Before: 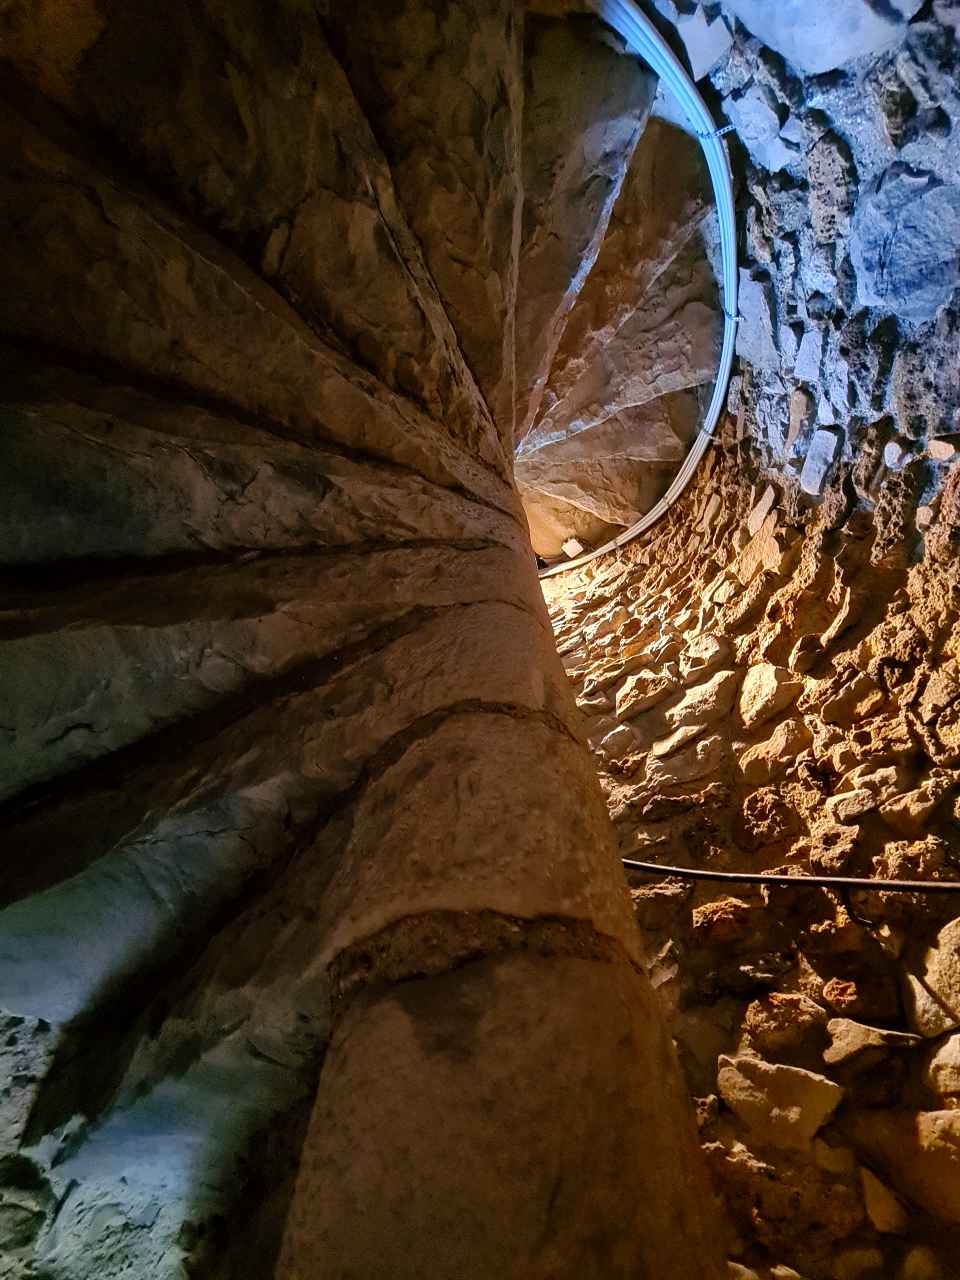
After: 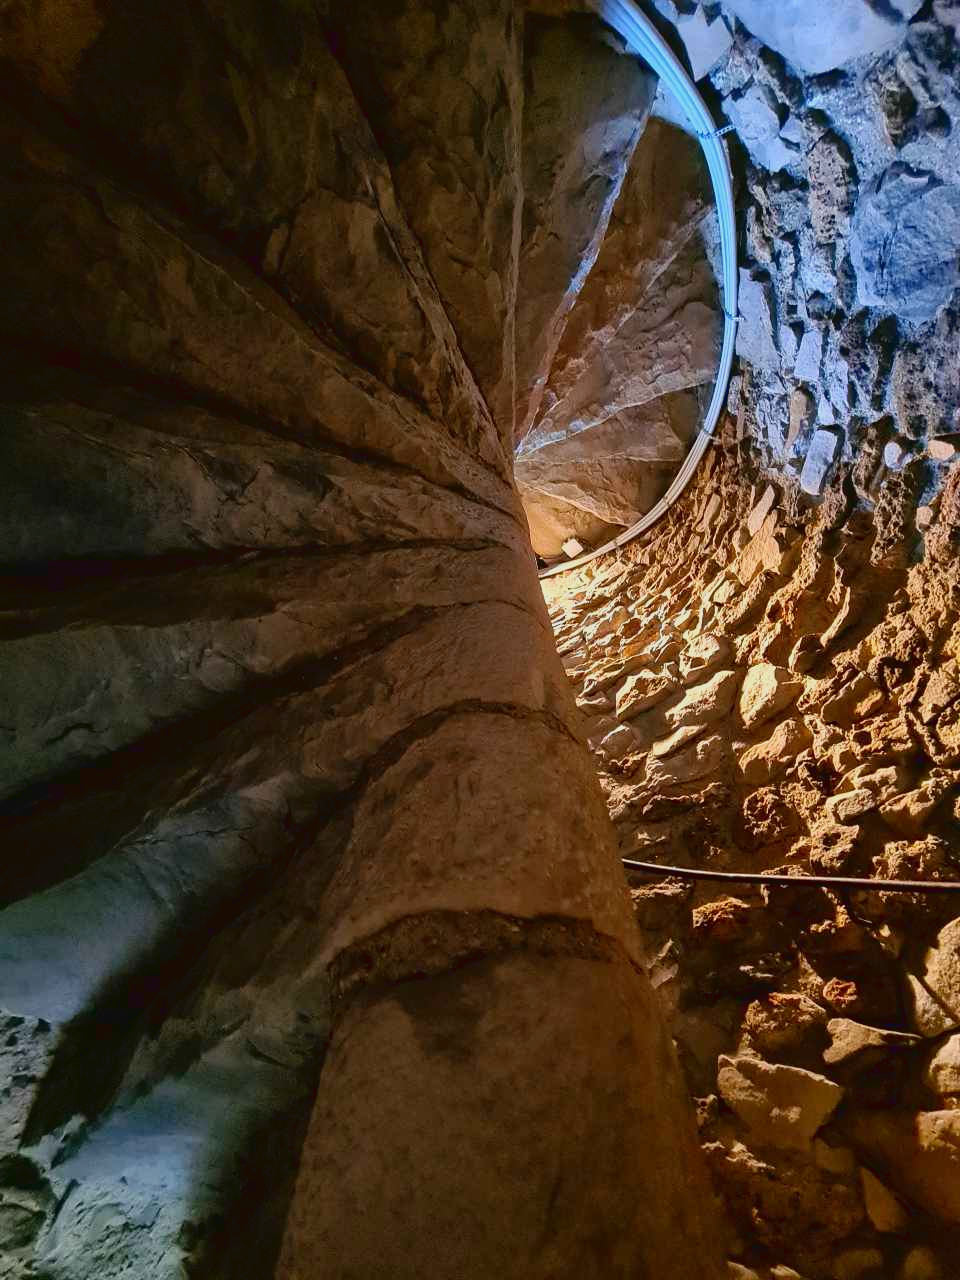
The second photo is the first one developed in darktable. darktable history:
tone curve: curves: ch0 [(0, 0.036) (0.053, 0.068) (0.211, 0.217) (0.519, 0.513) (0.847, 0.82) (0.991, 0.914)]; ch1 [(0, 0) (0.276, 0.206) (0.412, 0.353) (0.482, 0.475) (0.495, 0.5) (0.509, 0.502) (0.563, 0.57) (0.667, 0.672) (0.788, 0.809) (1, 1)]; ch2 [(0, 0) (0.438, 0.456) (0.473, 0.47) (0.503, 0.503) (0.523, 0.528) (0.562, 0.571) (0.612, 0.61) (0.679, 0.72) (1, 1)], color space Lab, linked channels, preserve colors none
